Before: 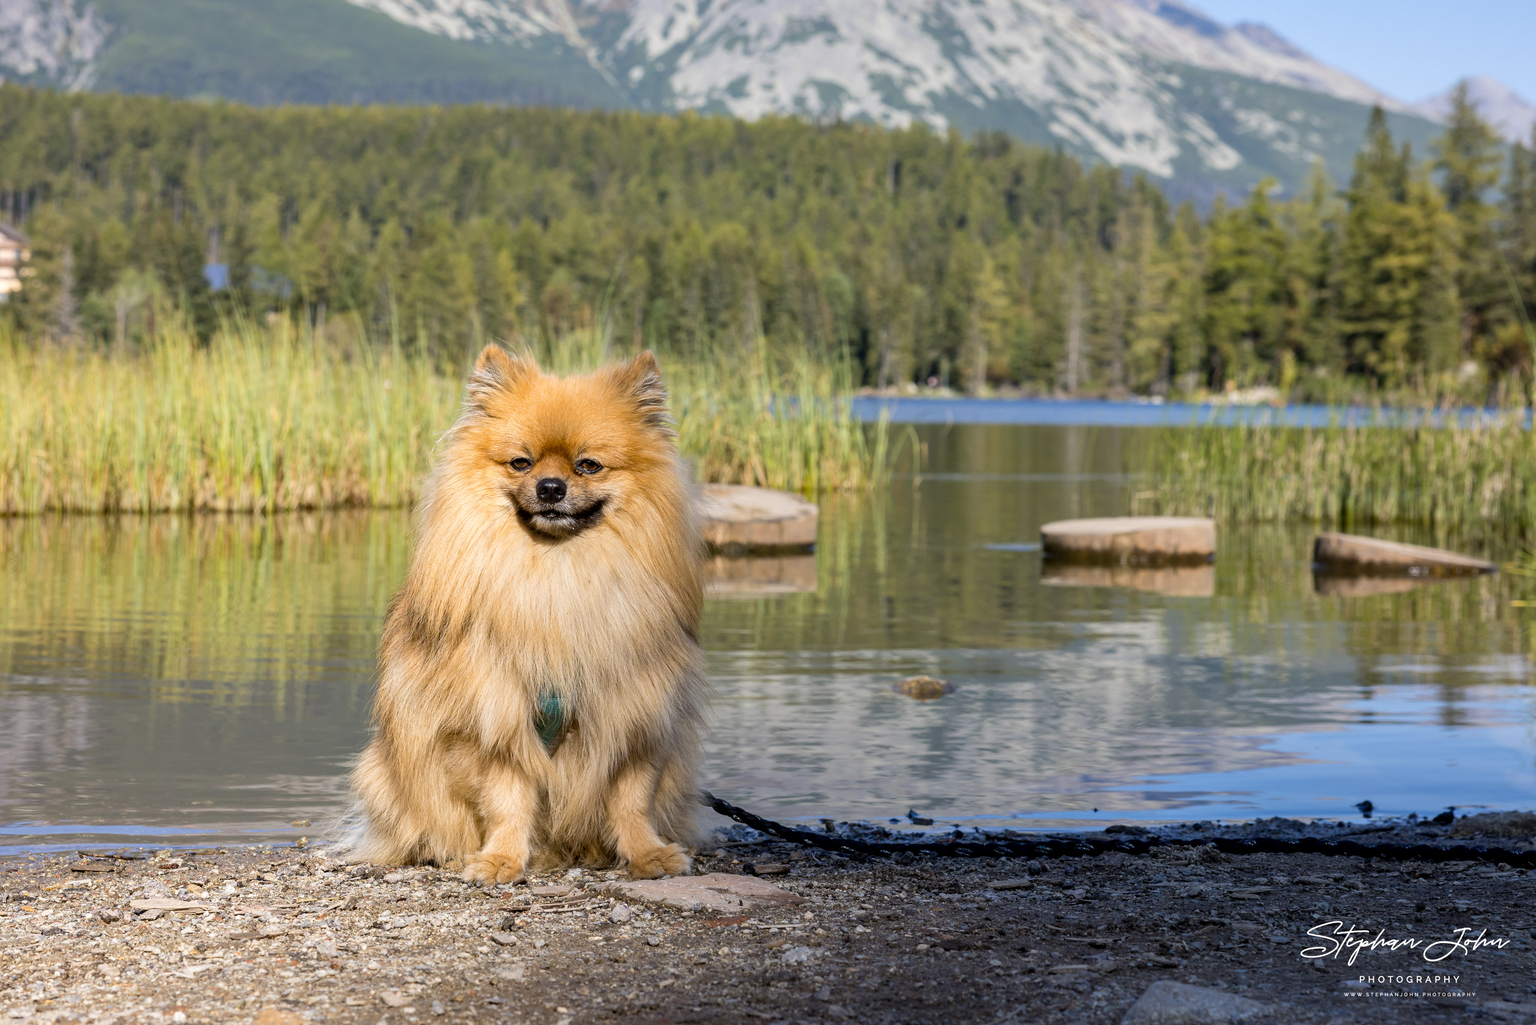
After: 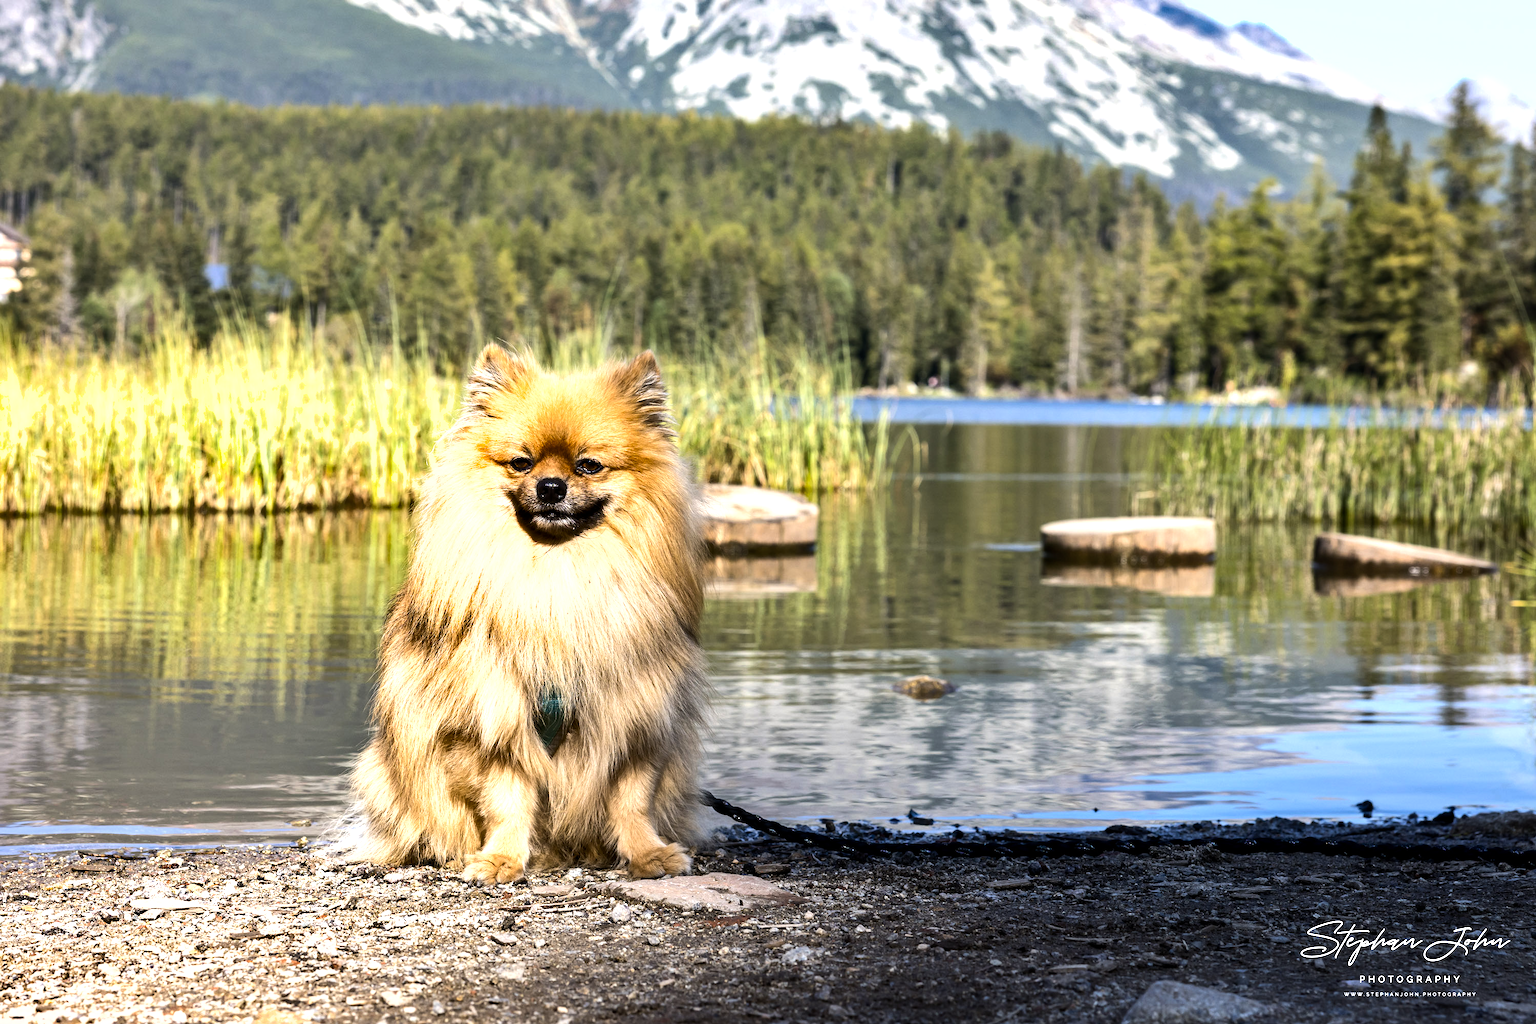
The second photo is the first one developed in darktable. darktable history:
shadows and highlights: shadows 12, white point adjustment 1.2, soften with gaussian
tone equalizer: -8 EV -1.08 EV, -7 EV -1.01 EV, -6 EV -0.867 EV, -5 EV -0.578 EV, -3 EV 0.578 EV, -2 EV 0.867 EV, -1 EV 1.01 EV, +0 EV 1.08 EV, edges refinement/feathering 500, mask exposure compensation -1.57 EV, preserve details no
